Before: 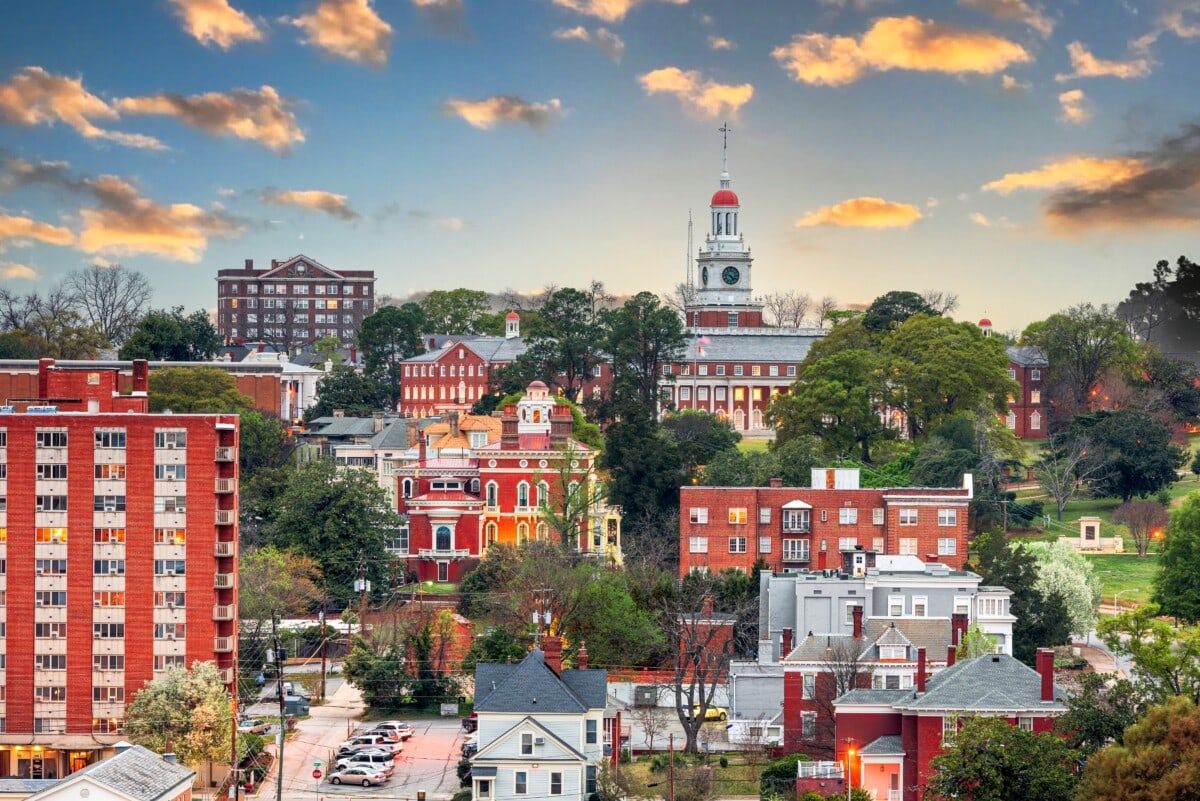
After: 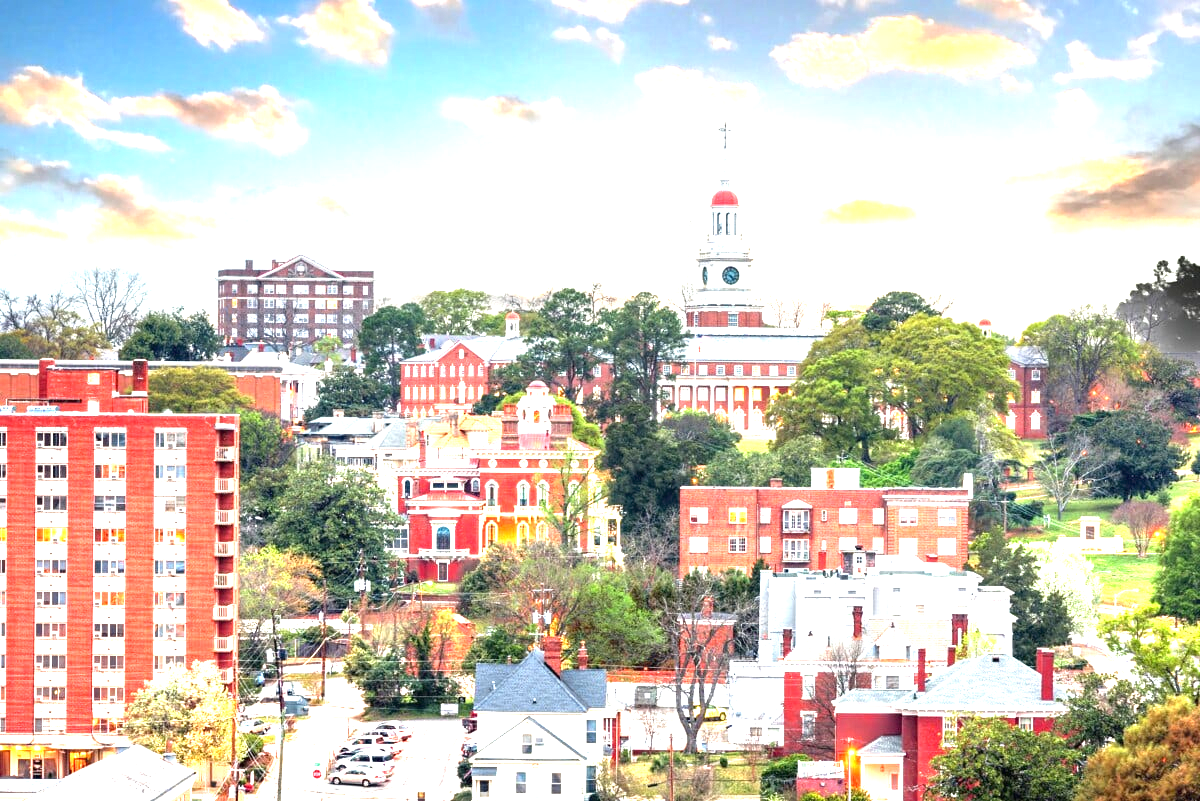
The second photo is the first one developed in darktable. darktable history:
exposure: black level correction 0, exposure 1.875 EV, compensate highlight preservation false
